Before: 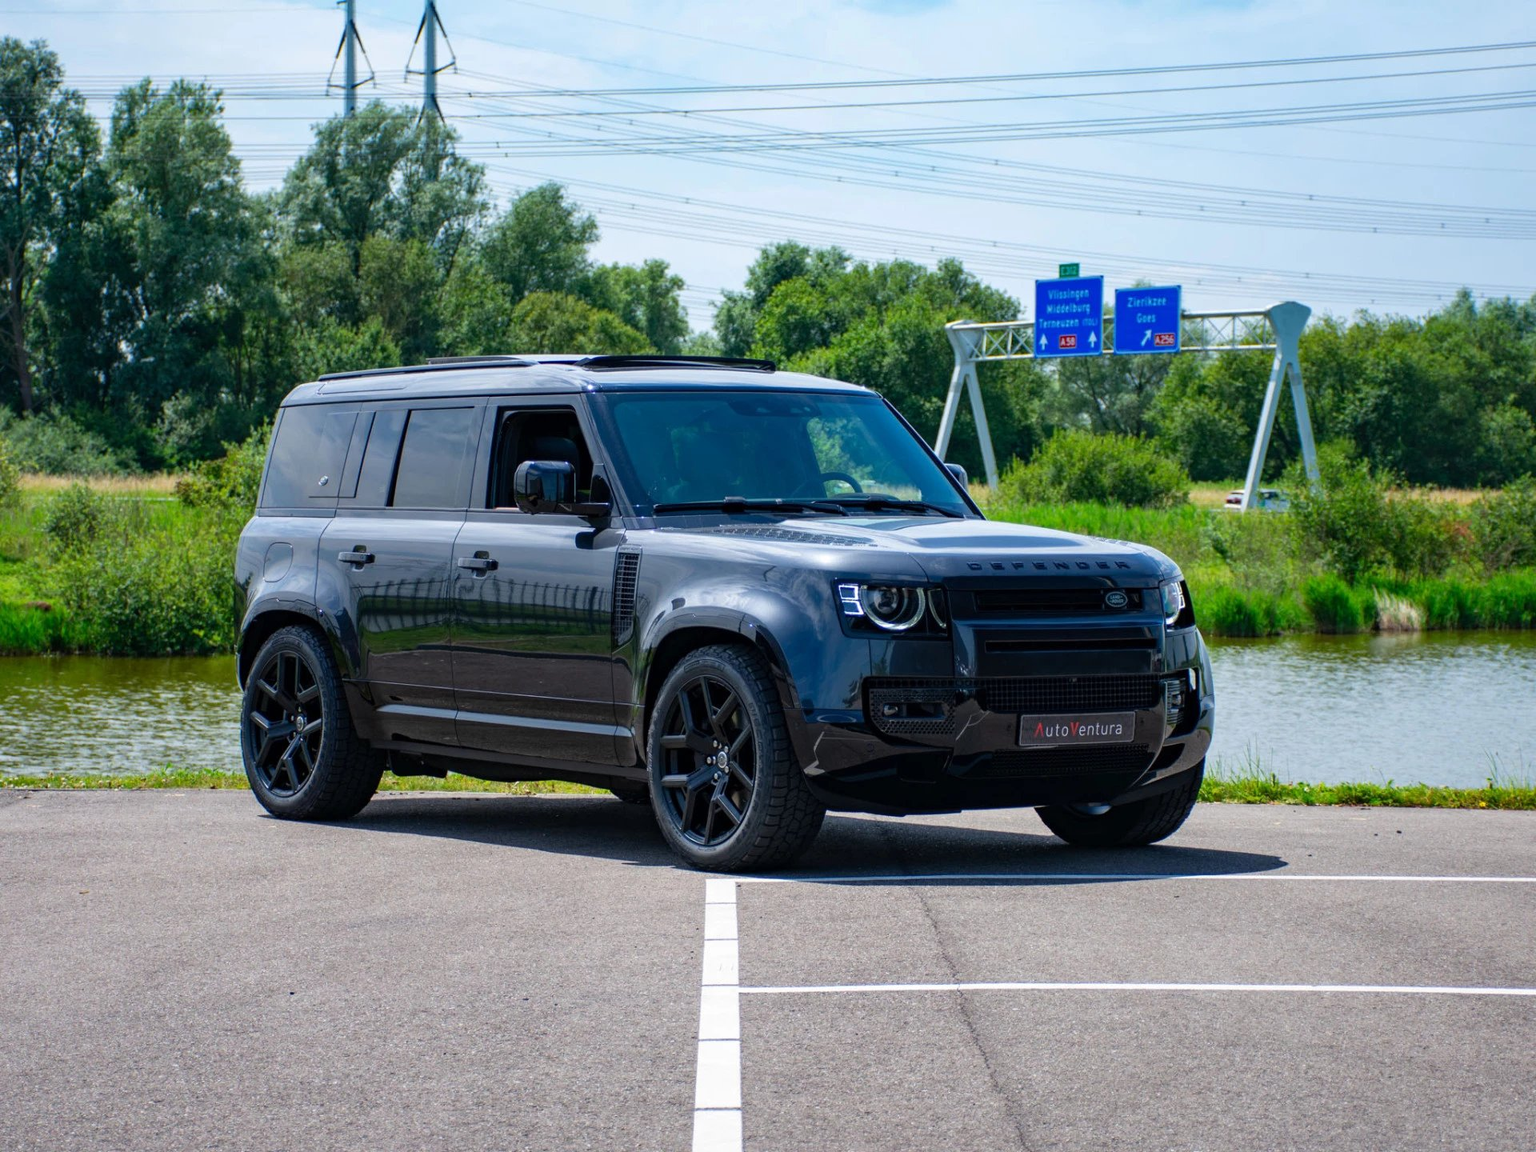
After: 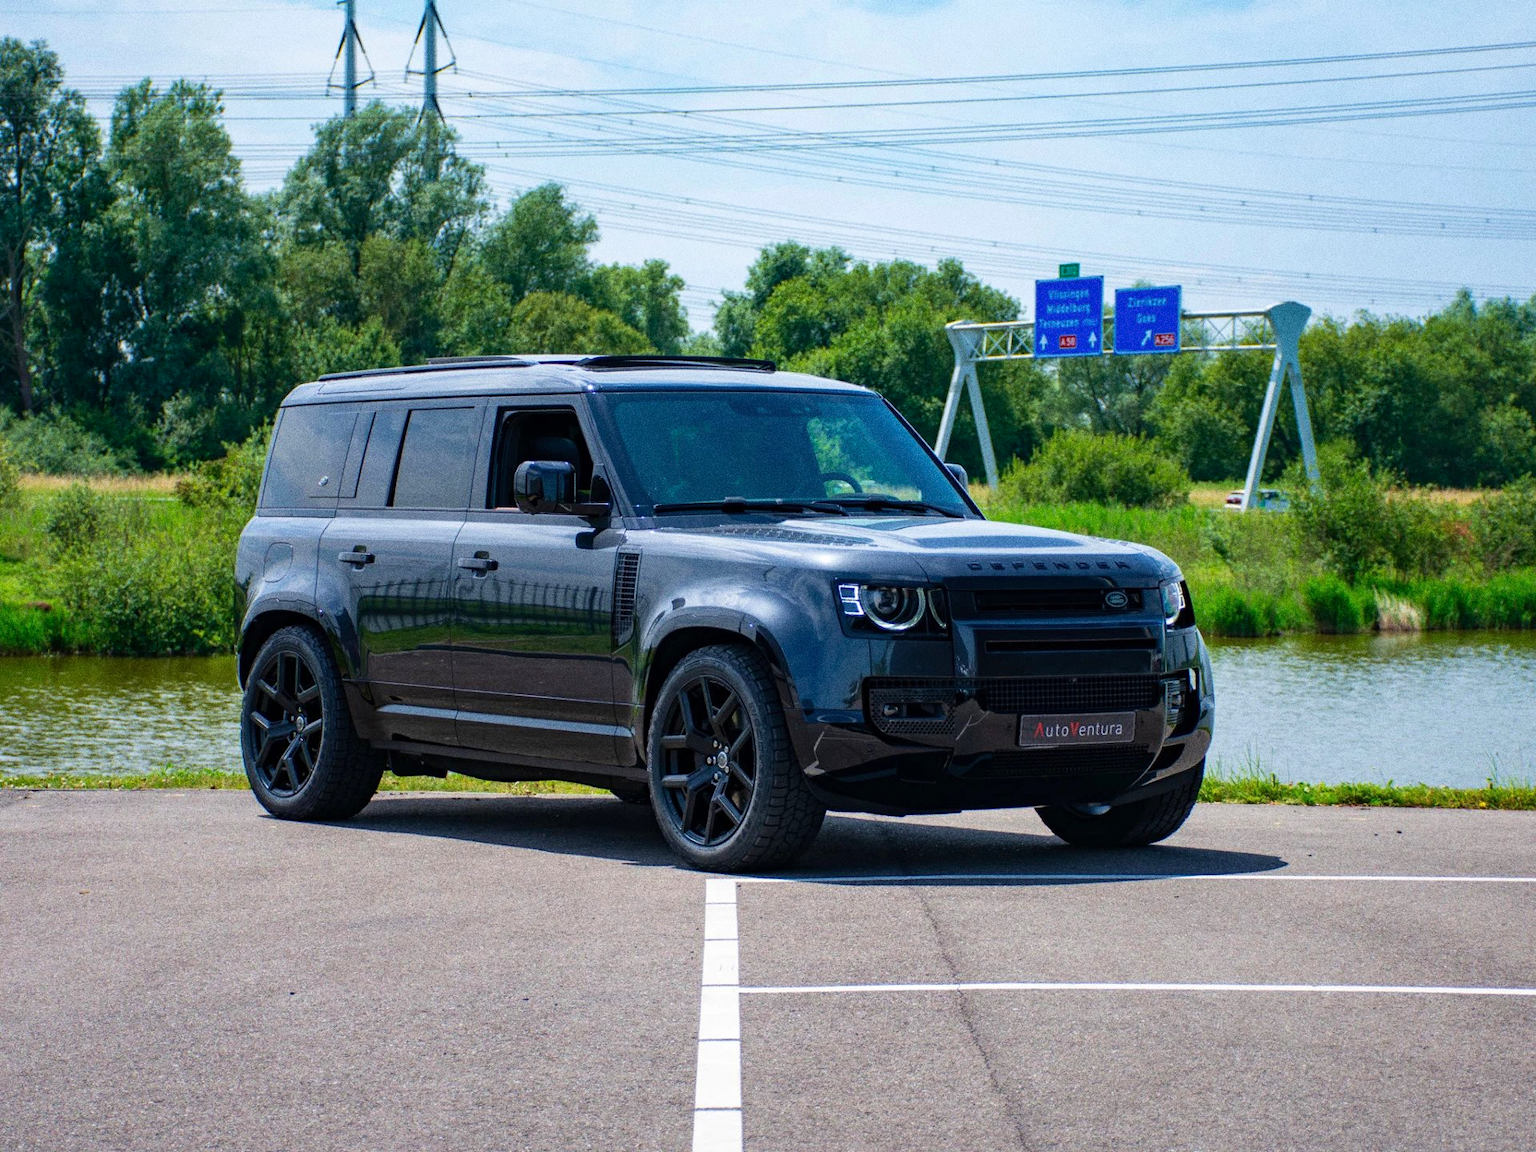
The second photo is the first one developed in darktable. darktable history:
velvia: on, module defaults
grain: coarseness 0.09 ISO, strength 40%
